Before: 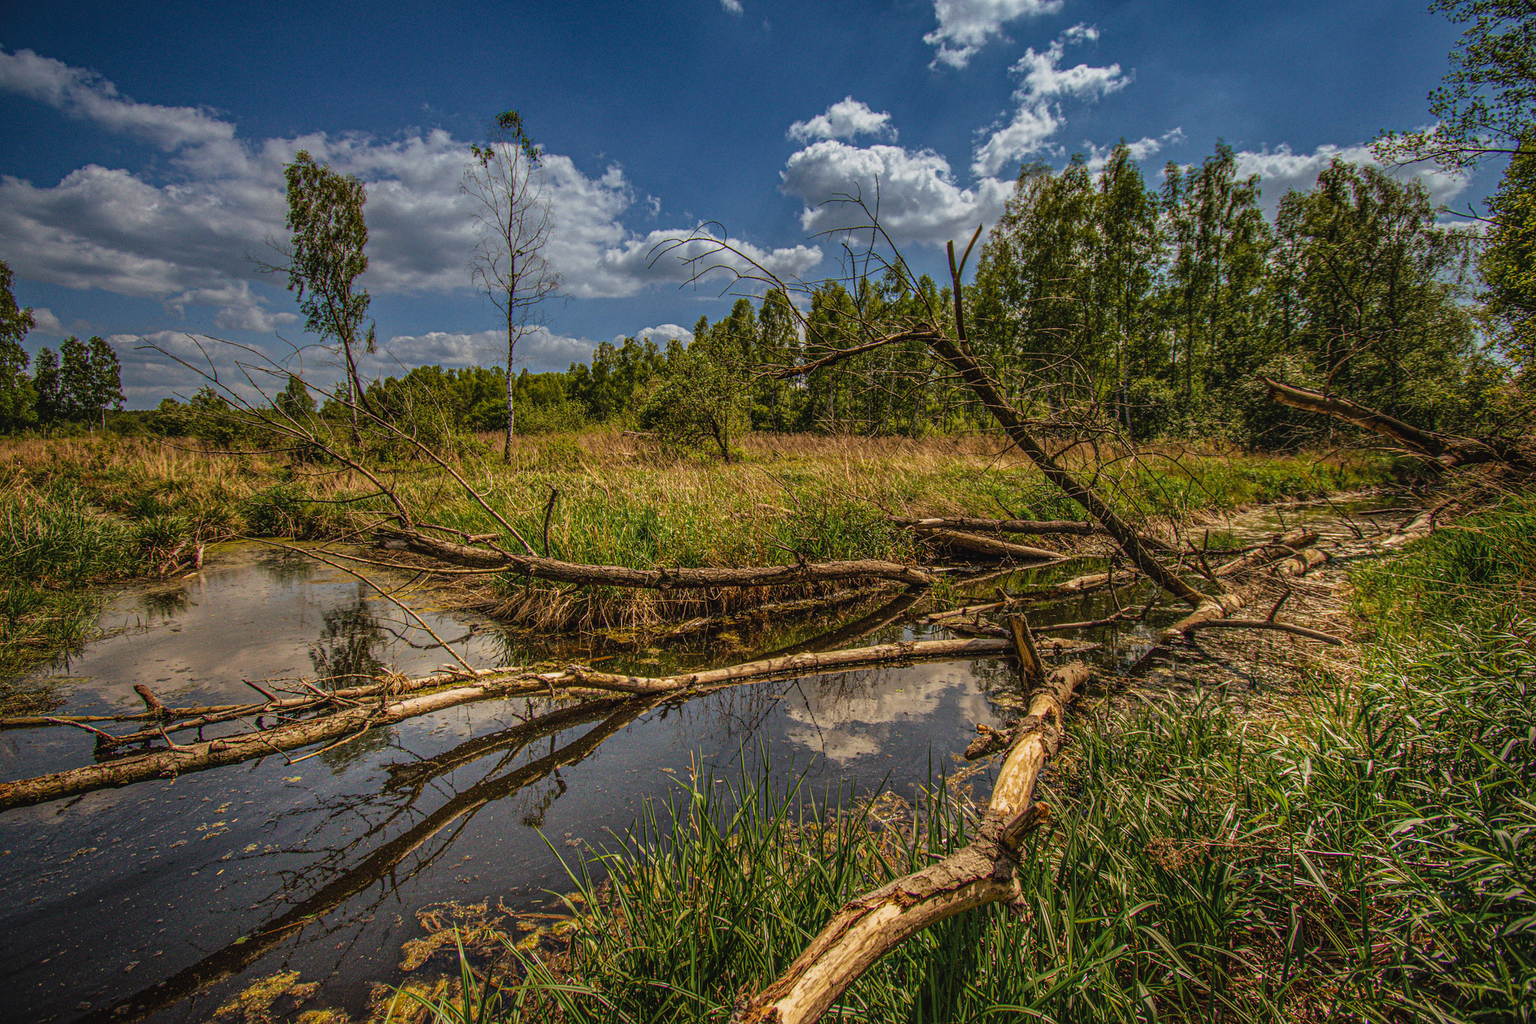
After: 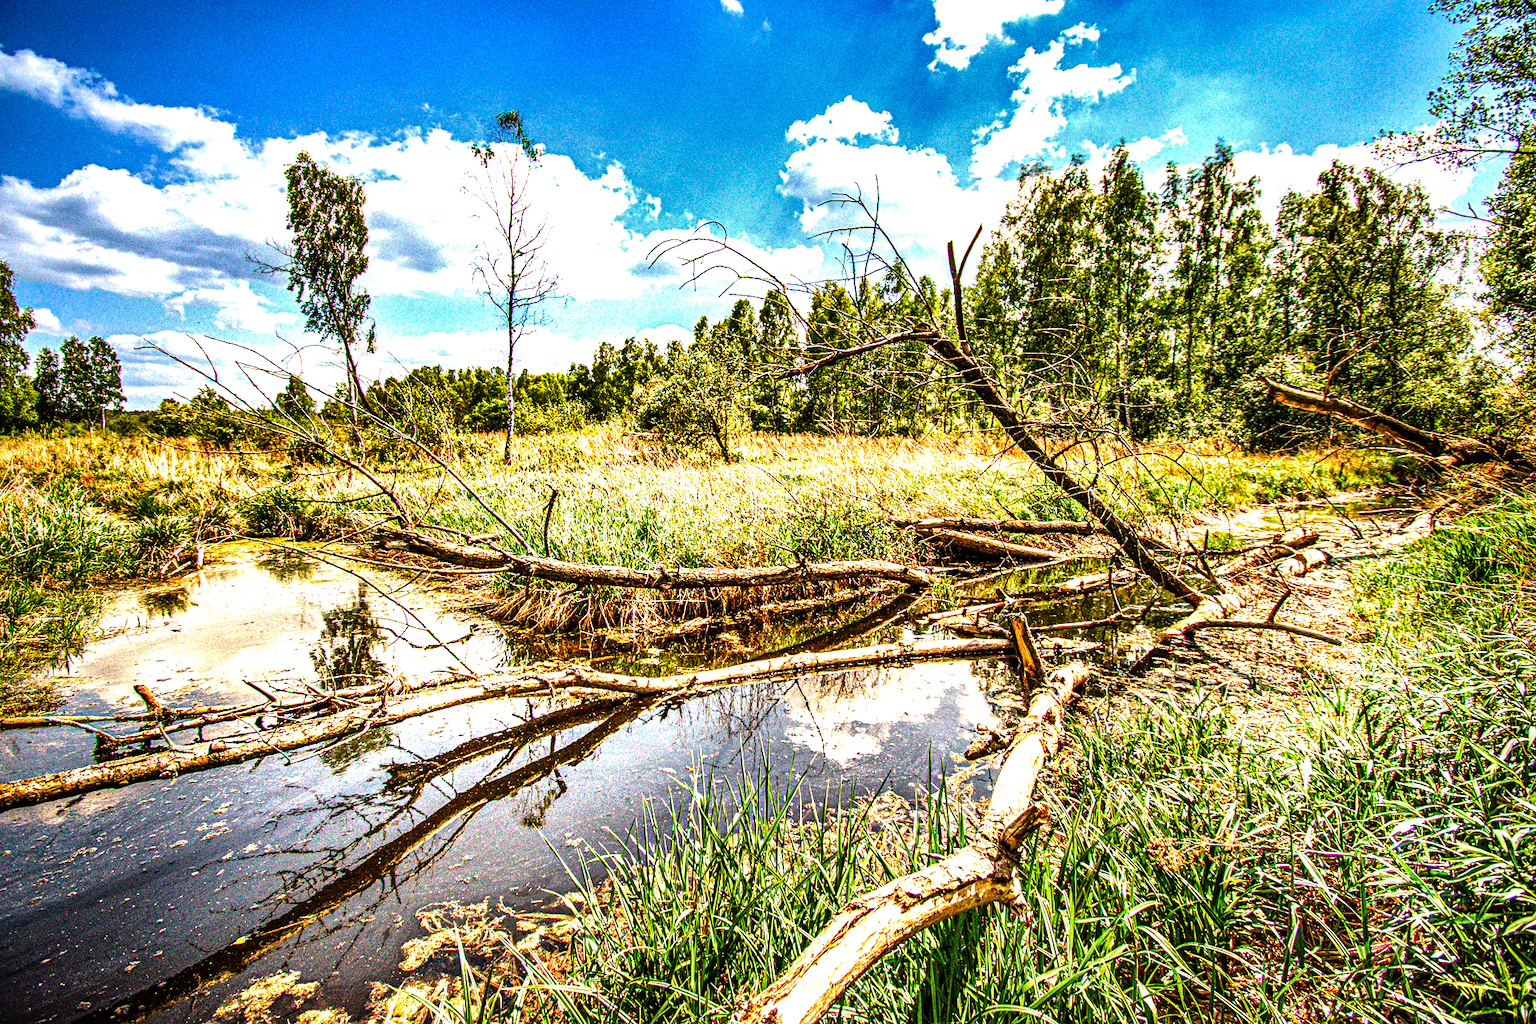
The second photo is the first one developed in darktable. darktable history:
filmic rgb: black relative exposure -8.27 EV, white relative exposure 2.24 EV, hardness 7.14, latitude 85.39%, contrast 1.688, highlights saturation mix -3.3%, shadows ↔ highlights balance -2.24%, preserve chrominance no, color science v3 (2019), use custom middle-gray values true
shadows and highlights: radius 118.6, shadows 42.06, highlights -61.7, soften with gaussian
exposure: exposure 2.005 EV, compensate highlight preservation false
